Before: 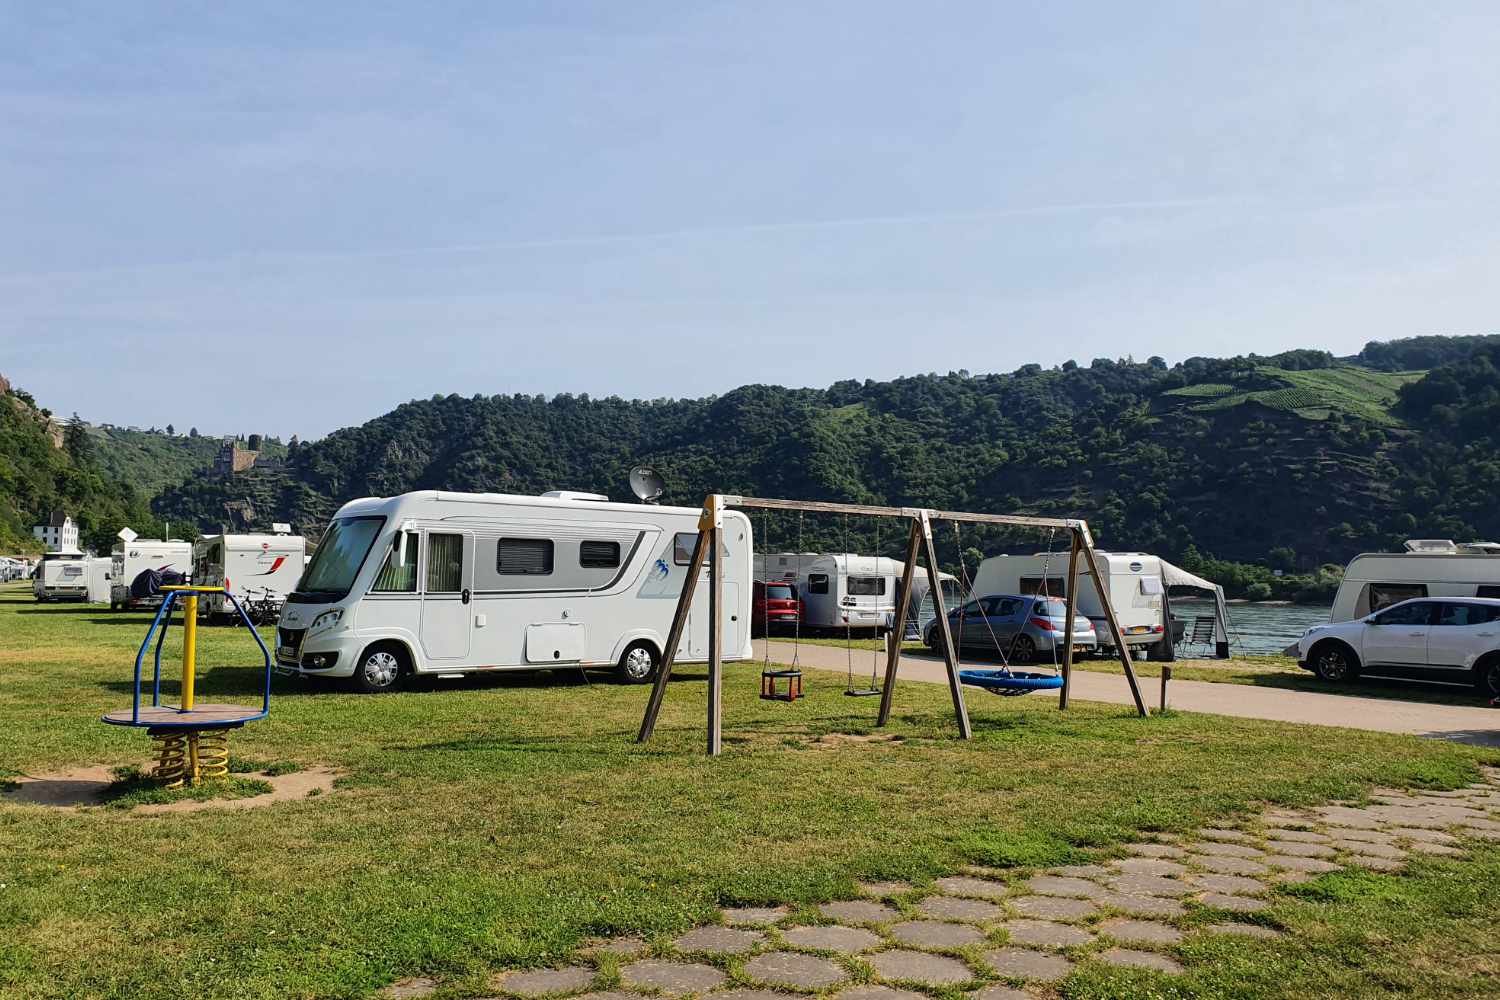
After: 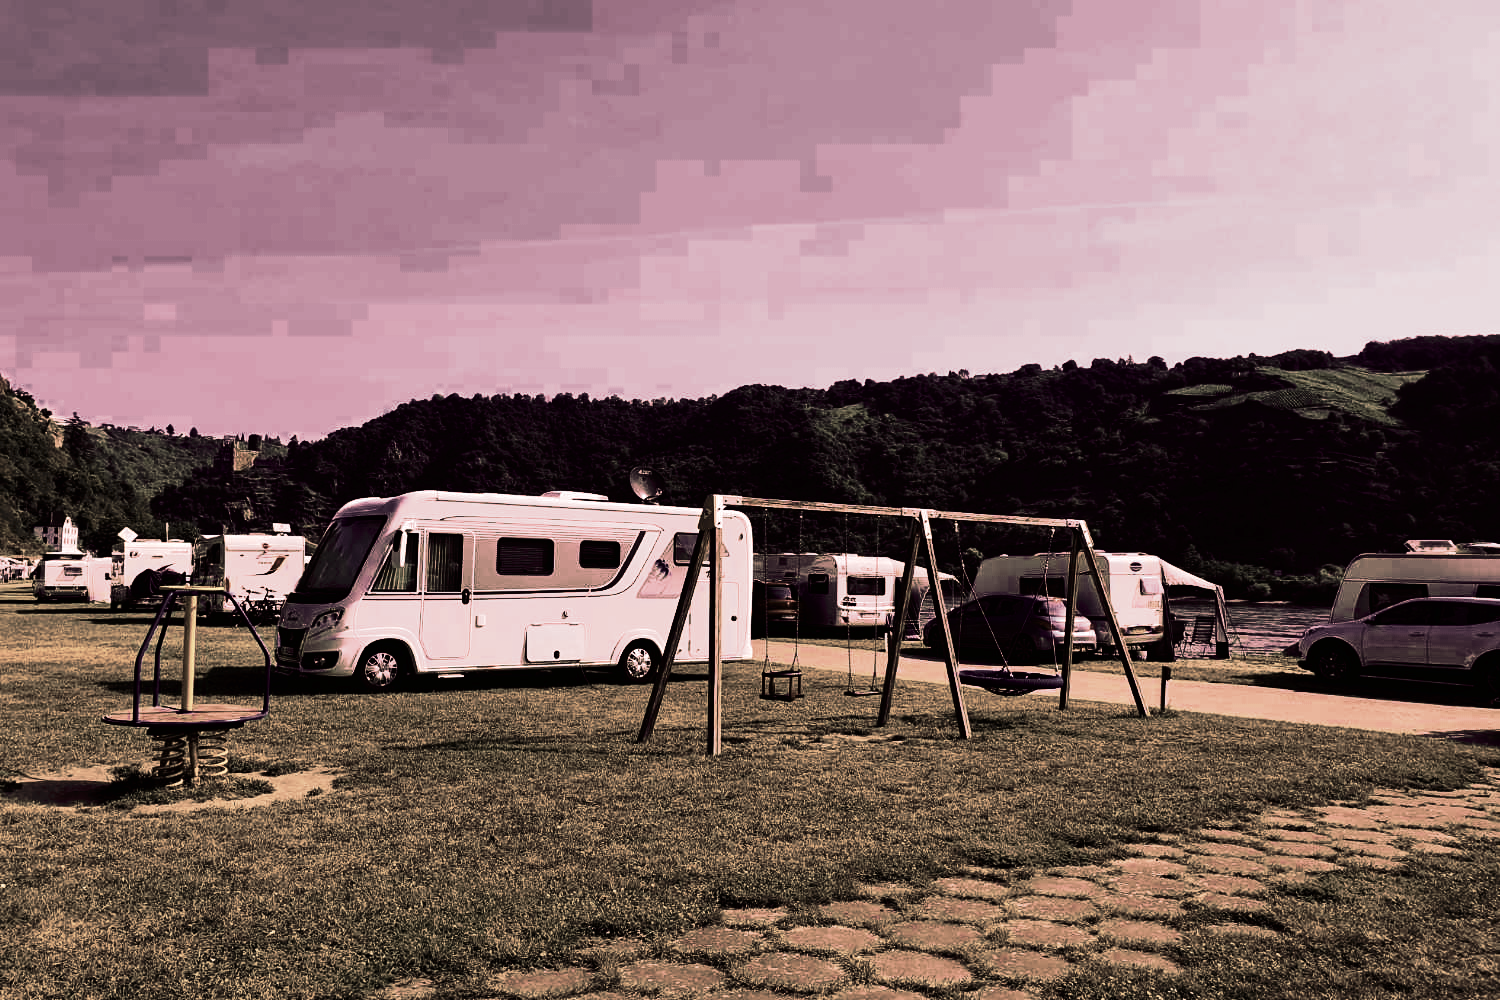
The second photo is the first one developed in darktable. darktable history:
tone curve: curves: ch0 [(0, 0) (0.003, 0.005) (0.011, 0.006) (0.025, 0.004) (0.044, 0.004) (0.069, 0.007) (0.1, 0.014) (0.136, 0.018) (0.177, 0.034) (0.224, 0.065) (0.277, 0.089) (0.335, 0.143) (0.399, 0.219) (0.468, 0.327) (0.543, 0.455) (0.623, 0.63) (0.709, 0.786) (0.801, 0.87) (0.898, 0.922) (1, 1)], preserve colors none
color look up table: target L [97.32, 93.88, 76.67, 79.6, 78.88, 74.4, 73.16, 65.92, 64.3, 62.83, 59.46, 45.08, 37.97, 35.93, 34.45, 9.781, 200.42, 101.54, 81.94, 70.3, 73.59, 57.03, 57.37, 59.52, 45.11, 45.66, 40.91, 17.98, 64.64, 57.13, 74.39, 54.4, 40.21, 53.6, 45.04, 56.36, 32.59, 39.95, 30.57, 27.72, 13.6, 31.36, 5.83, 1.911, 82.71, 57.66, 59.1, 42.72, 35.27], target a [-2.28, 0.003, -2.989, 0.247, 12.21, 7.286, 7.475, 6.532, 0.811, 1.031, 0.466, -0.318, -1.511, 4.74, 1.439, -0.937, 0, 0, 16.52, 15.75, 12.88, 6.198, 3.928, 9.695, 10.05, 3.189, 13.2, 10.68, 13.52, 4.77, 20.41, 10.46, 11.83, 12.96, 11.23, 4.353, 10.14, 12.32, 15.26, 19.63, 21.91, 12.45, 30.7, 12.68, -0.881, 3.749, 0.092, 7.888, 10.43], target b [36.31, 39.87, 9.208, 24.15, 13.45, 17.81, 16.56, 11.79, 9.819, 9.341, 5.469, 8.78, 7.628, 6.499, 3.308, 6.355, 0, -0.001, 23.8, 8.686, 16.94, 9.168, 8.747, 6.054, 8.564, 9.196, 9.353, 7.592, -2.321, -2.7, 5.876, -3.155, -8.392, -5.041, -3.465, 6.031, -4.733, -0.523, -7.445, -4.076, -10.01, -5.209, -18.18, 2.791, -0.317, -2.12, -0.342, -3.795, -5.564], num patches 49
